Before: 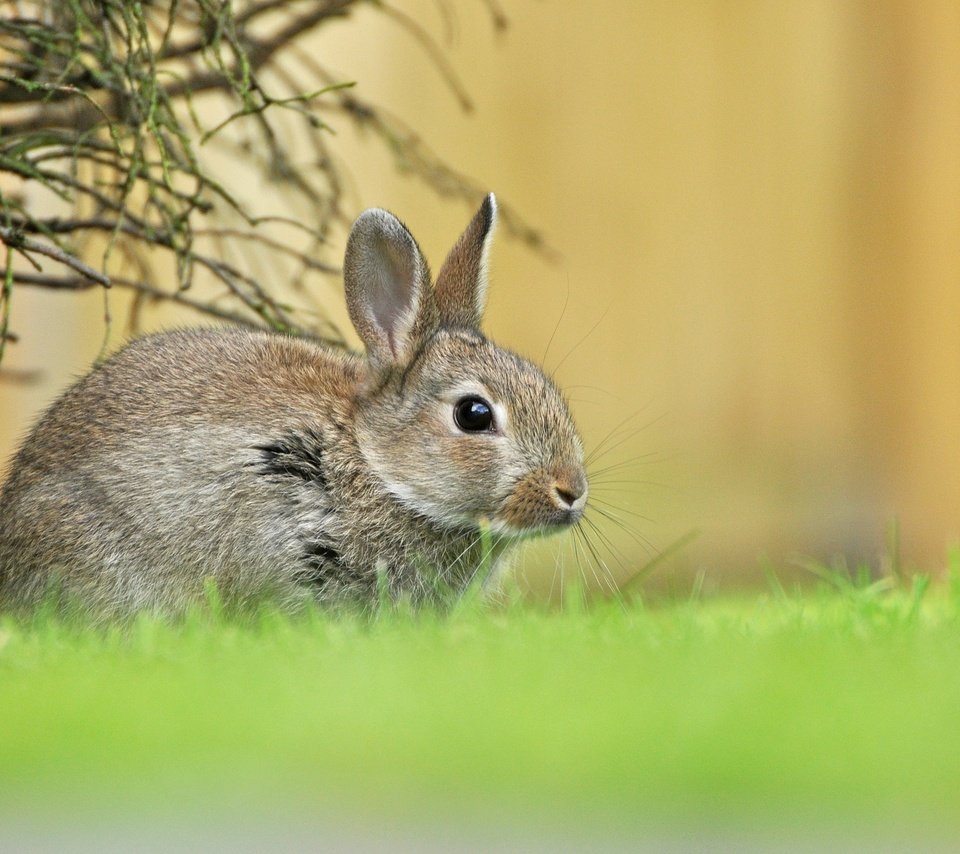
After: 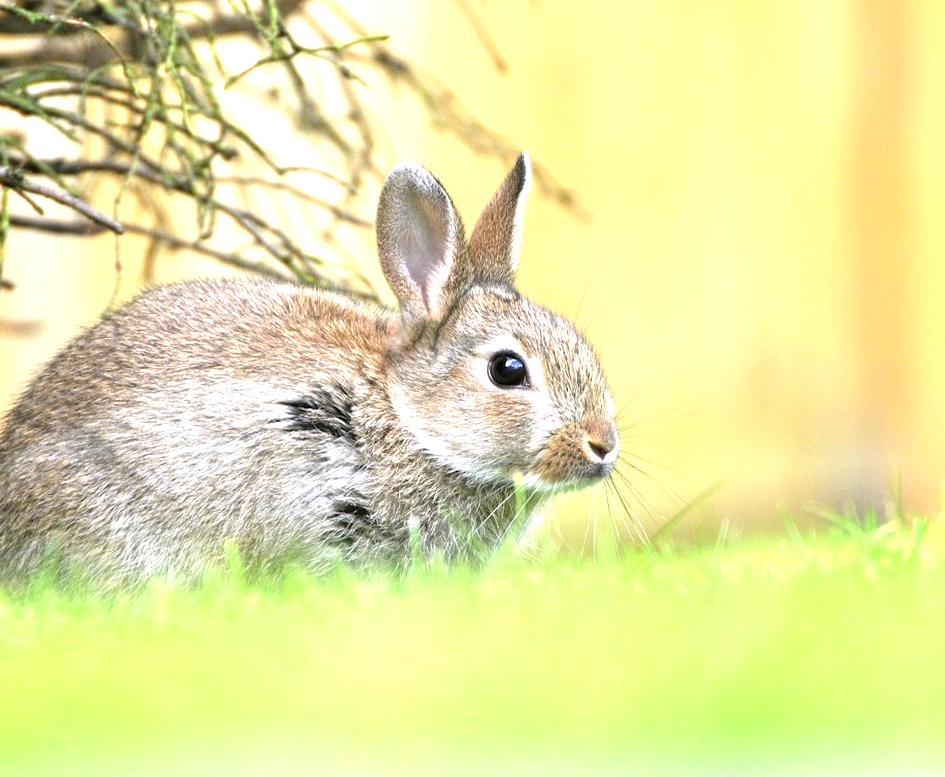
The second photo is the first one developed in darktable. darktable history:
exposure: exposure 1.16 EV, compensate exposure bias true, compensate highlight preservation false
white balance: red 1.004, blue 1.096
rotate and perspective: rotation -0.013°, lens shift (vertical) -0.027, lens shift (horizontal) 0.178, crop left 0.016, crop right 0.989, crop top 0.082, crop bottom 0.918
